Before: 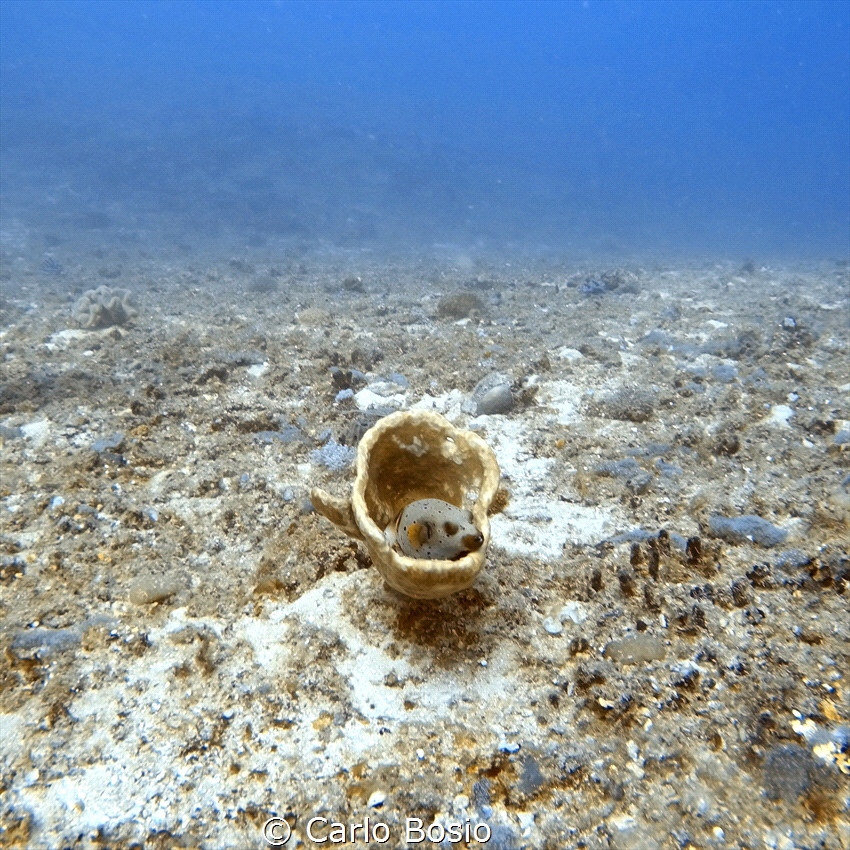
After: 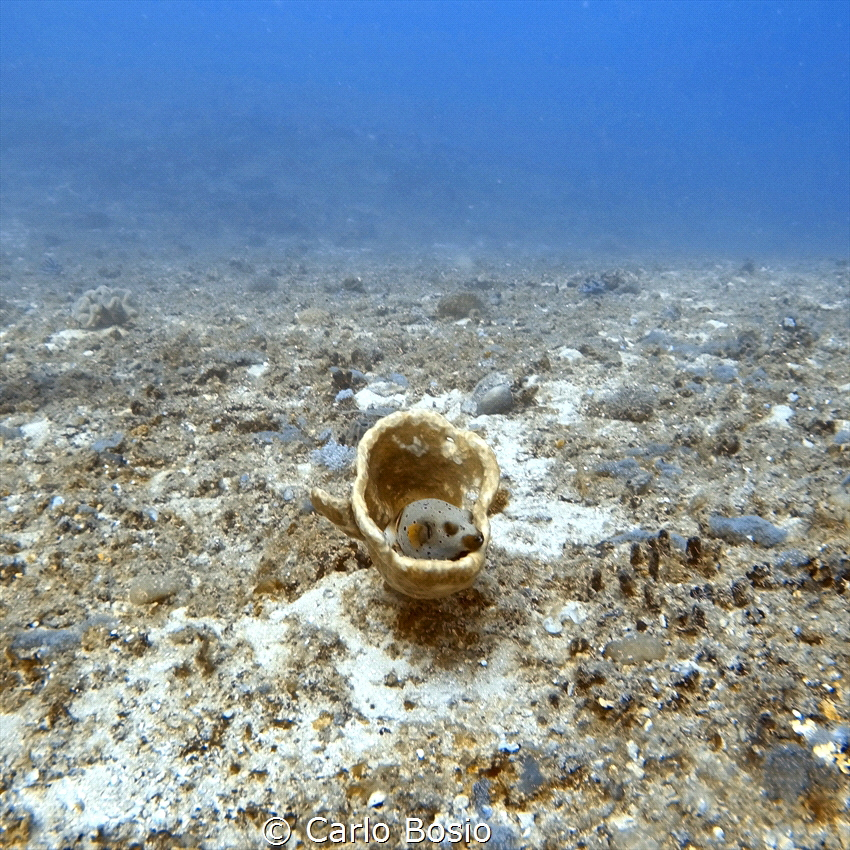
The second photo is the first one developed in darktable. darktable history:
shadows and highlights: shadows 59.85, soften with gaussian
